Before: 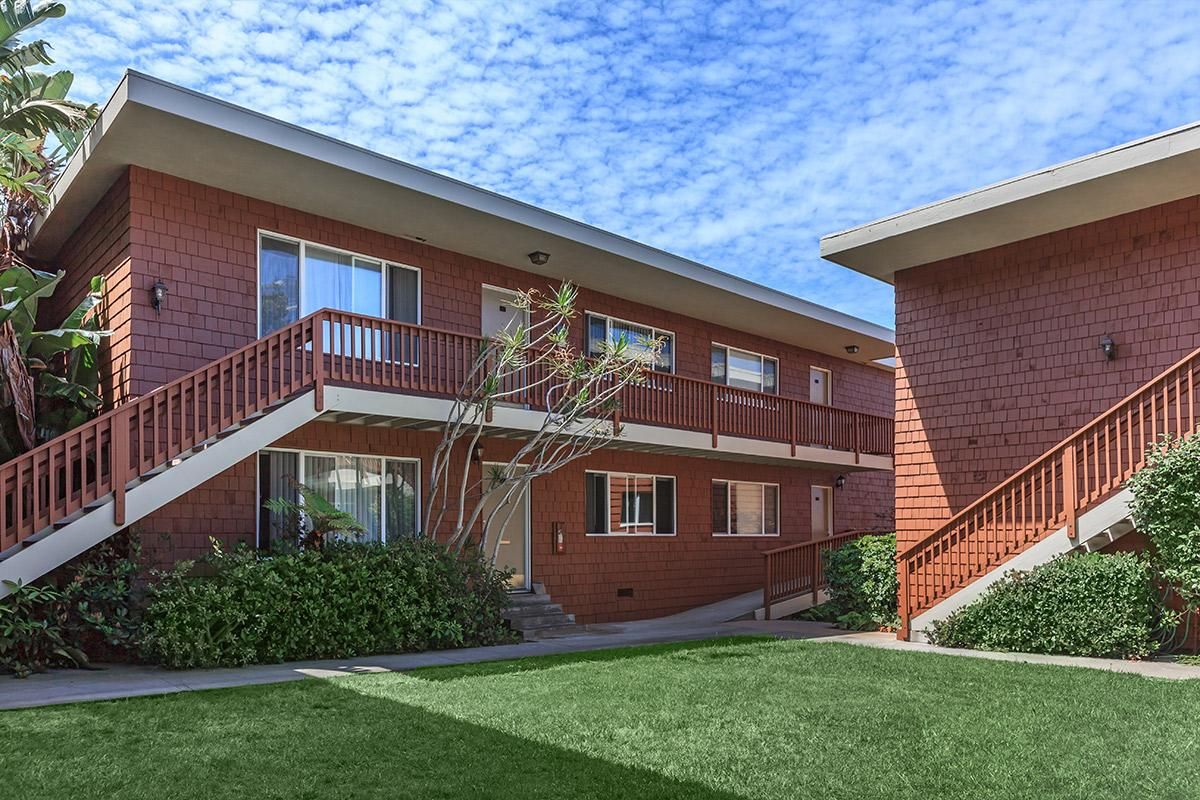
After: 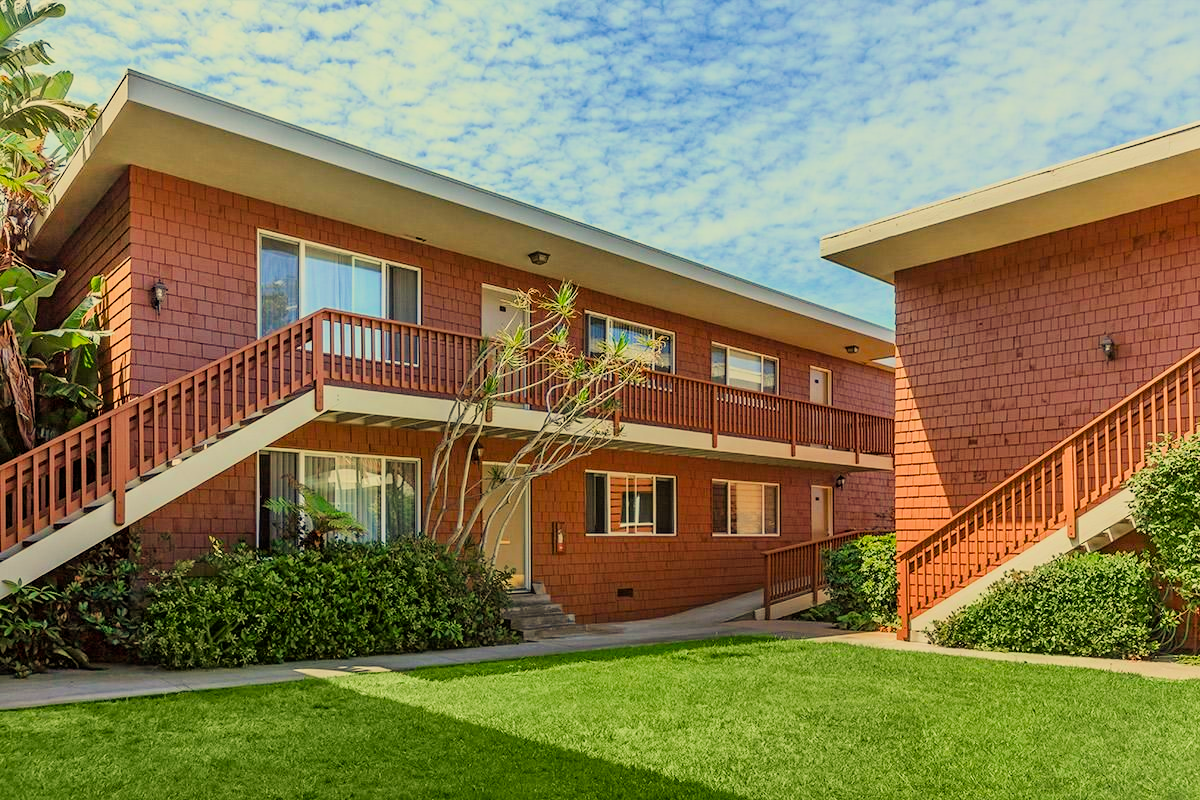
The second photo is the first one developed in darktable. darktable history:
color balance rgb: perceptual saturation grading › global saturation 25%, global vibrance 20%
white balance: red 1.08, blue 0.791
exposure: black level correction 0.001, exposure 0.675 EV, compensate highlight preservation false
filmic rgb: black relative exposure -8.54 EV, white relative exposure 5.52 EV, hardness 3.39, contrast 1.016
